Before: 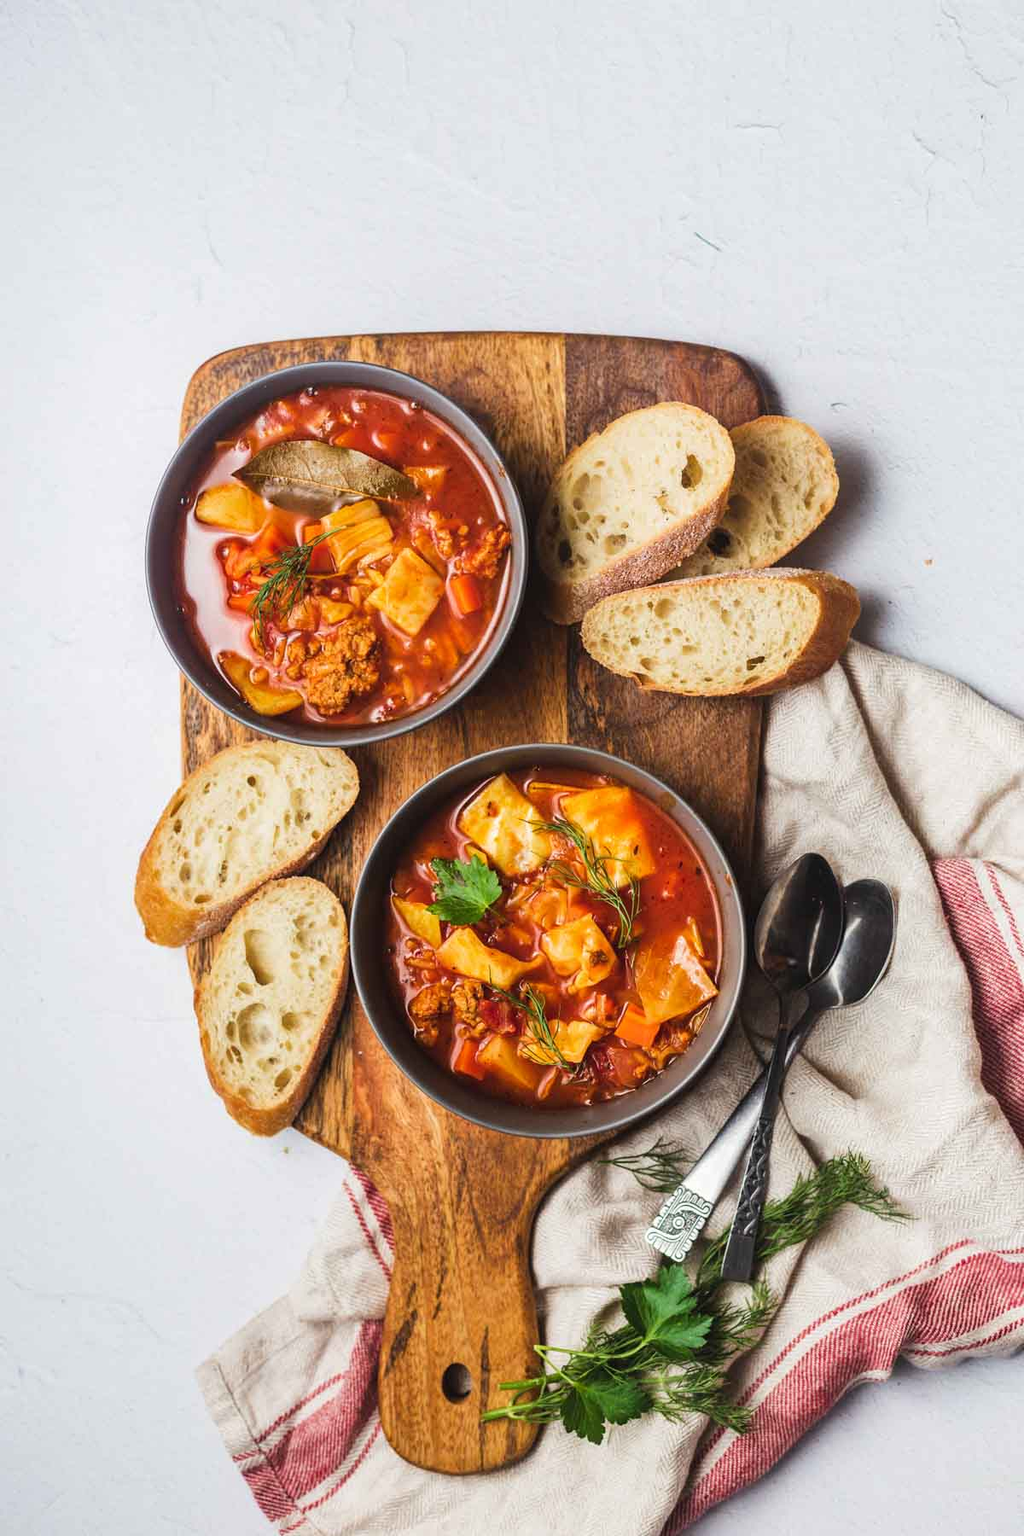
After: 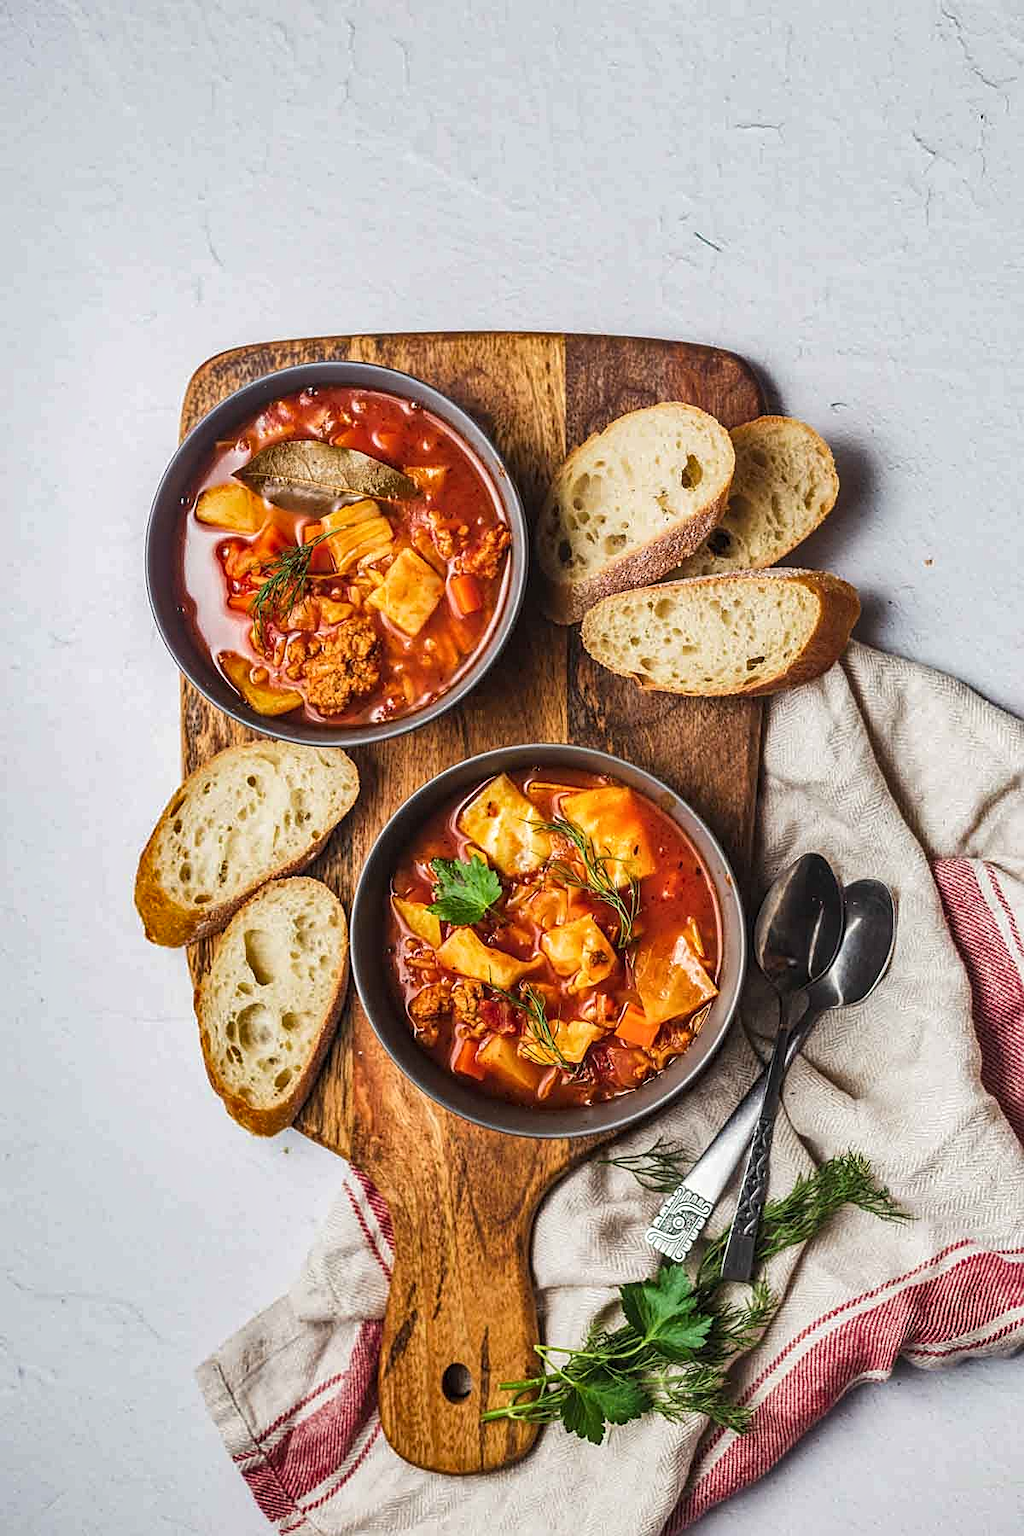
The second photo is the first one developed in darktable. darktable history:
white balance: red 1, blue 1
shadows and highlights: shadows 60, soften with gaussian
local contrast: on, module defaults
sharpen: on, module defaults
